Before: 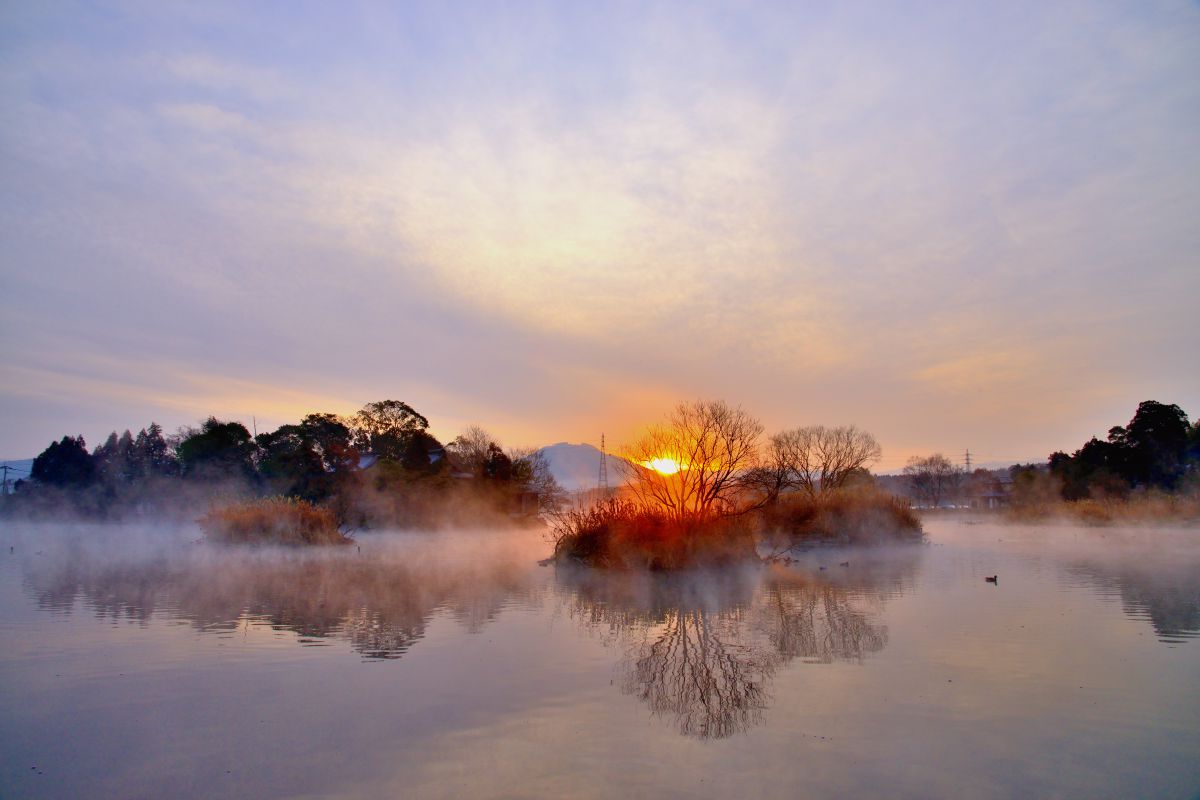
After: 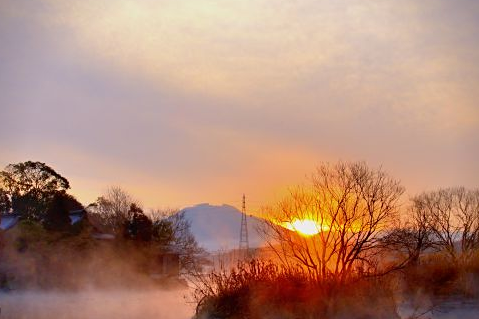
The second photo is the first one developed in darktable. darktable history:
crop: left 30%, top 30%, right 30%, bottom 30%
sharpen: amount 0.2
vignetting: fall-off start 88.53%, fall-off radius 44.2%, saturation 0.376, width/height ratio 1.161
